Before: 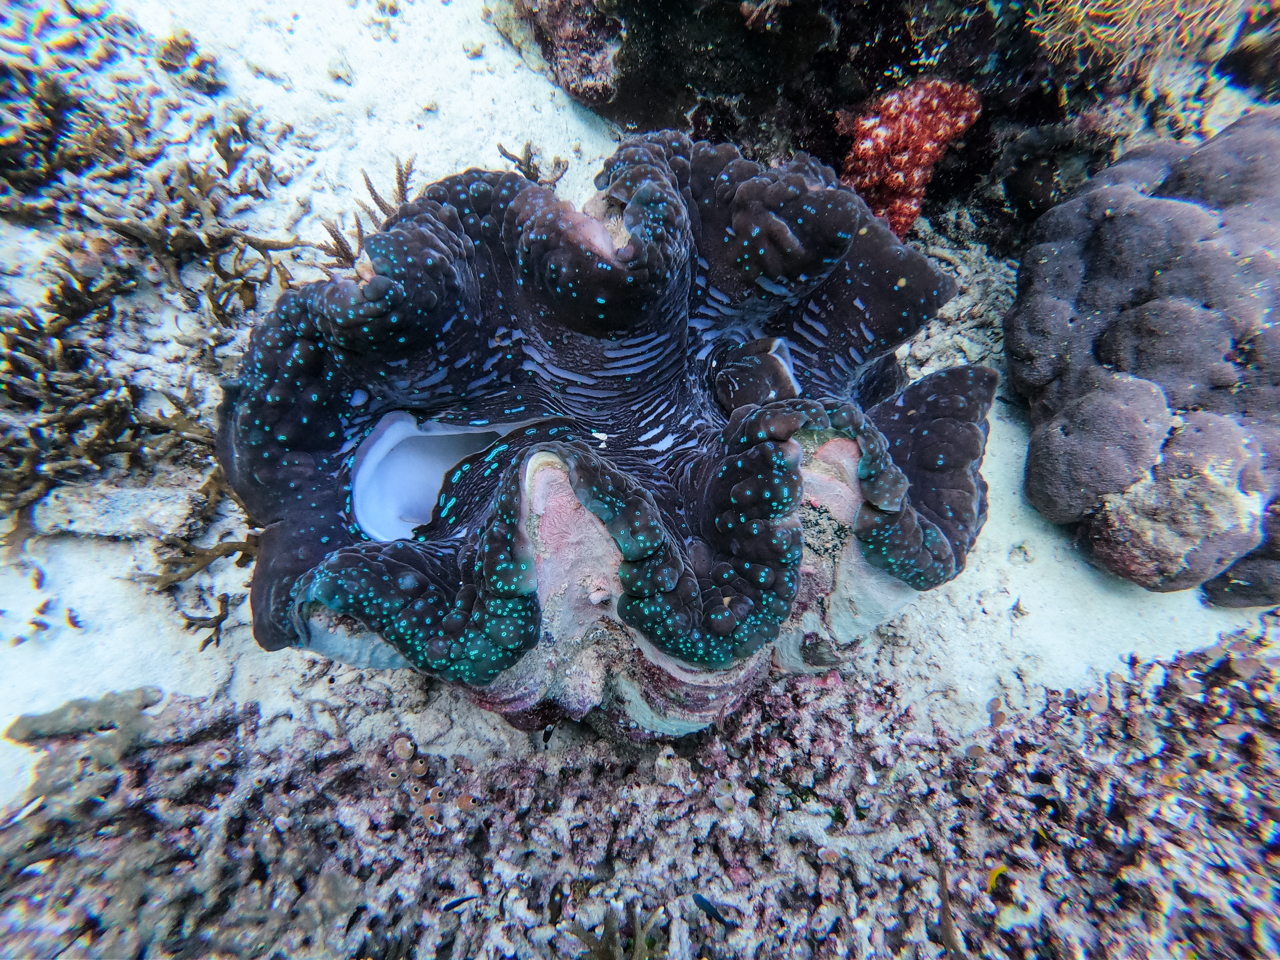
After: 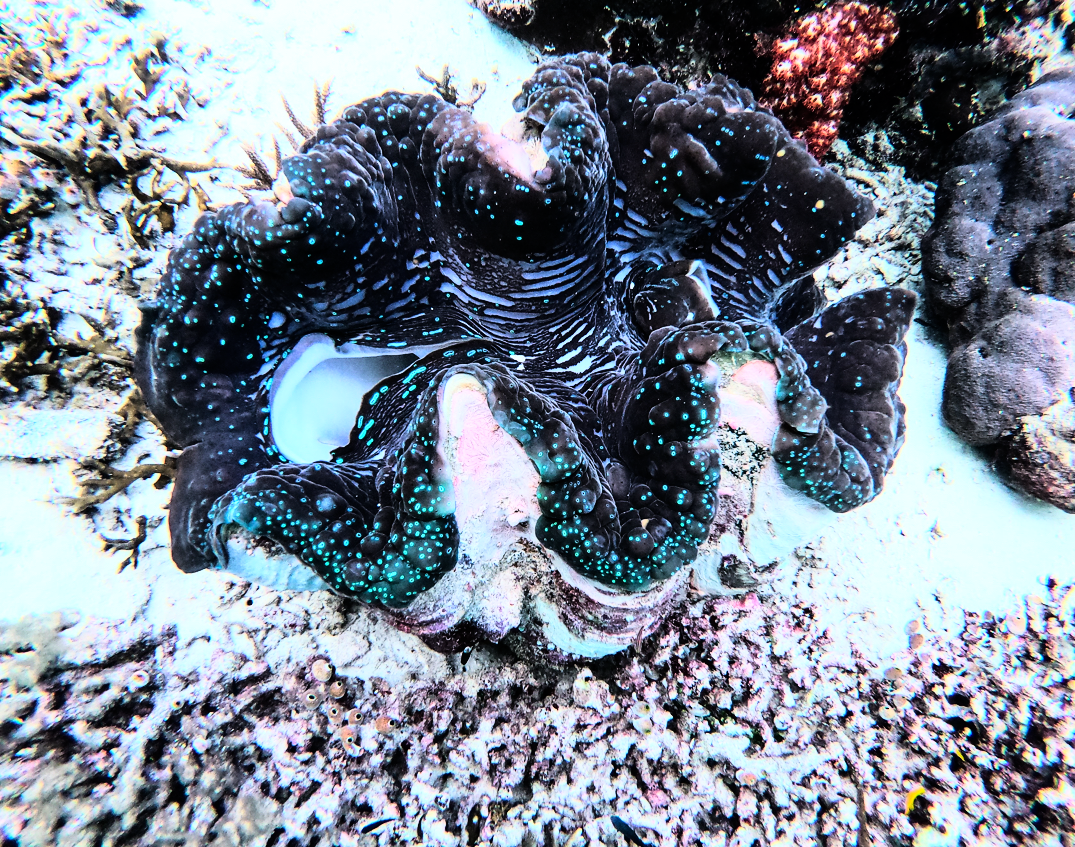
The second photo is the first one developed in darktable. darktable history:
crop: left 6.446%, top 8.188%, right 9.538%, bottom 3.548%
rgb curve: curves: ch0 [(0, 0) (0.21, 0.15) (0.24, 0.21) (0.5, 0.75) (0.75, 0.96) (0.89, 0.99) (1, 1)]; ch1 [(0, 0.02) (0.21, 0.13) (0.25, 0.2) (0.5, 0.67) (0.75, 0.9) (0.89, 0.97) (1, 1)]; ch2 [(0, 0.02) (0.21, 0.13) (0.25, 0.2) (0.5, 0.67) (0.75, 0.9) (0.89, 0.97) (1, 1)], compensate middle gray true
